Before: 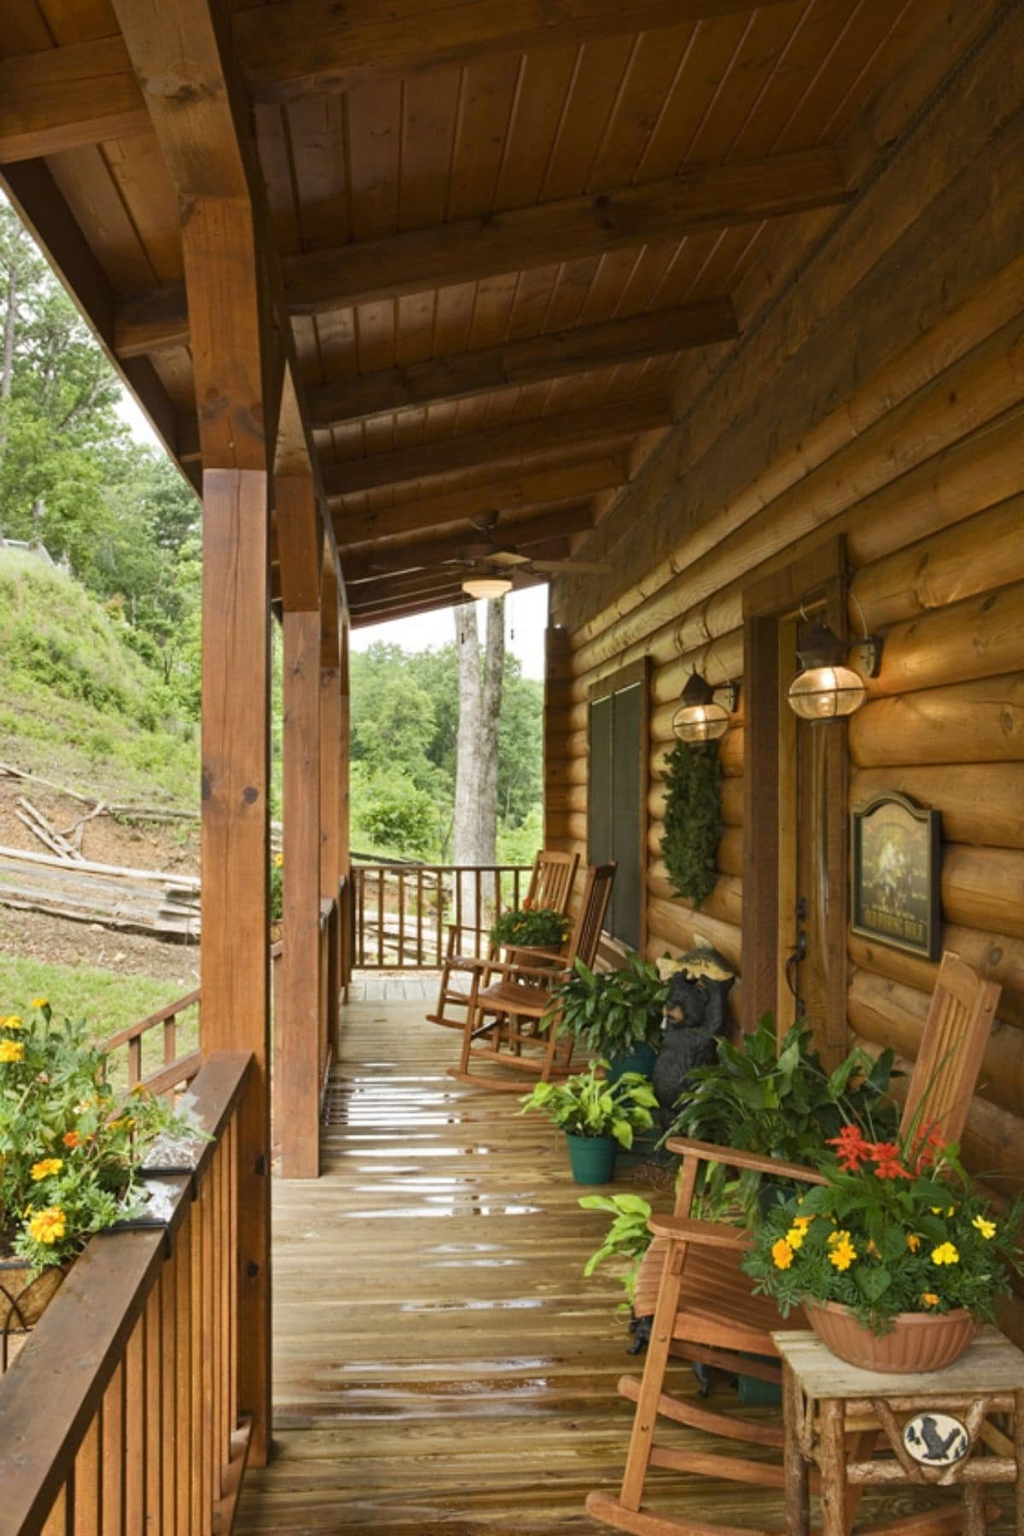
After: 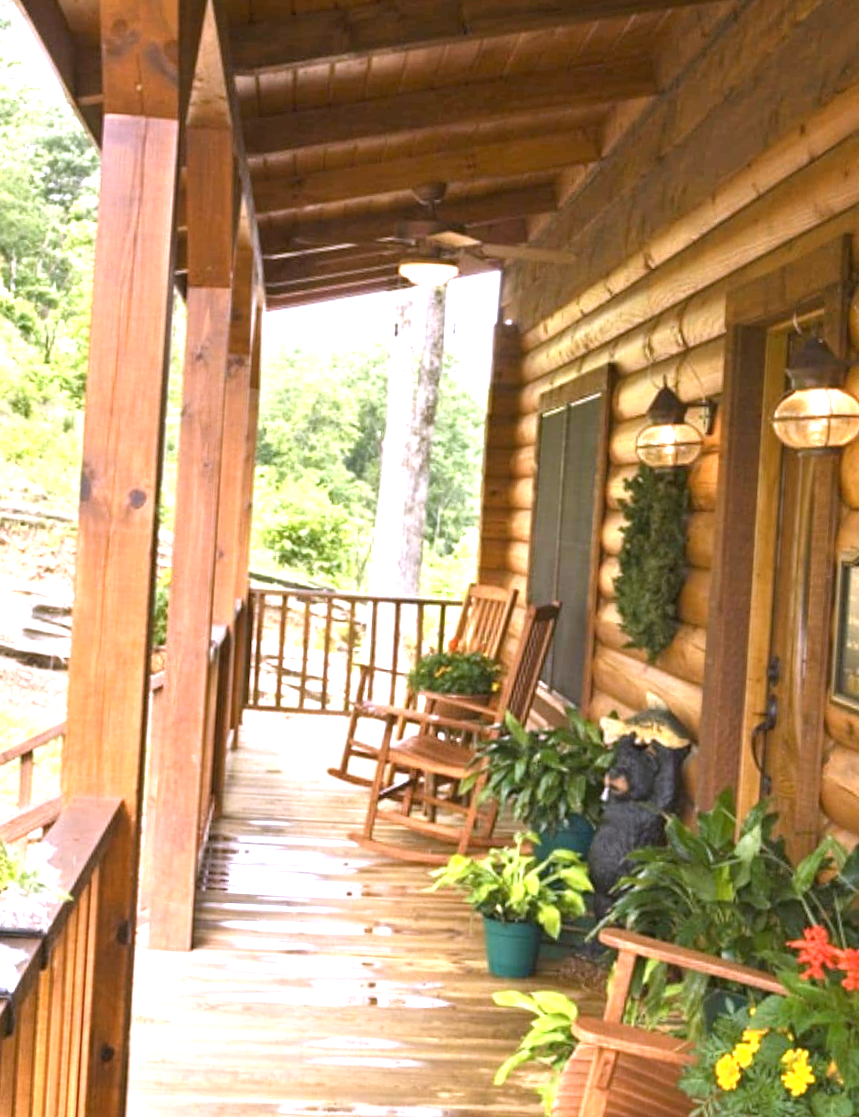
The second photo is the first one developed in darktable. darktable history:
crop and rotate: angle -3.37°, left 9.79%, top 20.73%, right 12.42%, bottom 11.82%
white balance: red 1.042, blue 1.17
exposure: black level correction 0, exposure 1.3 EV, compensate exposure bias true, compensate highlight preservation false
